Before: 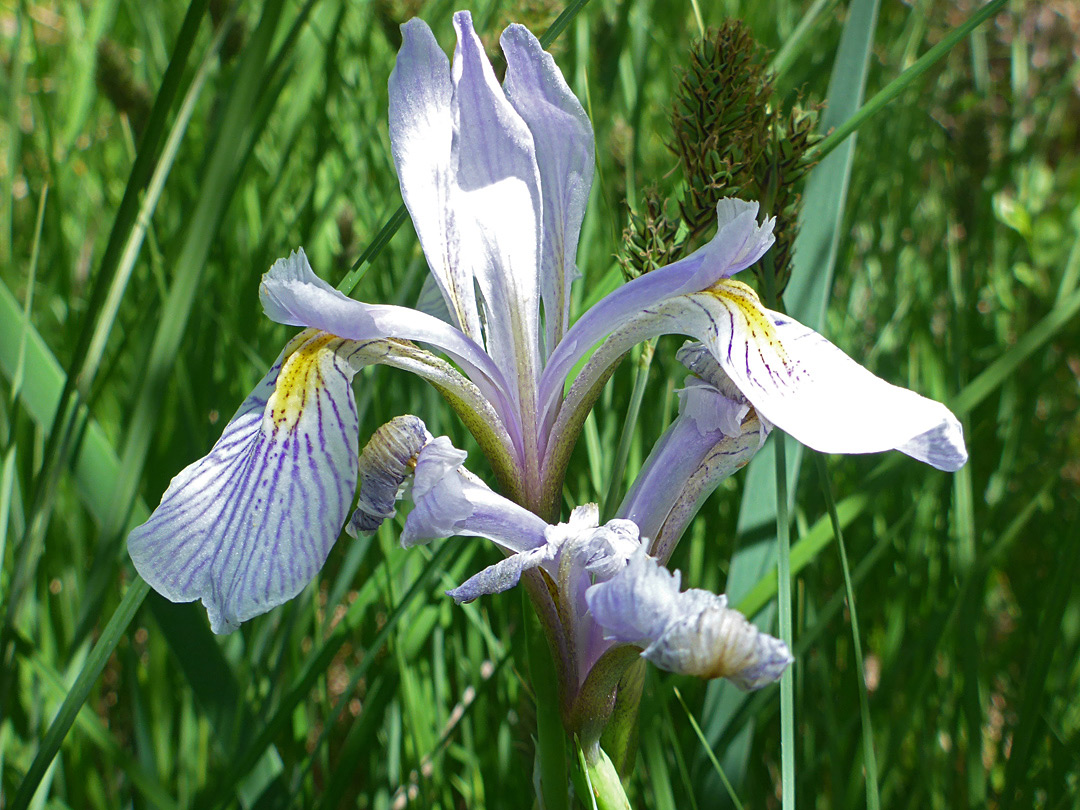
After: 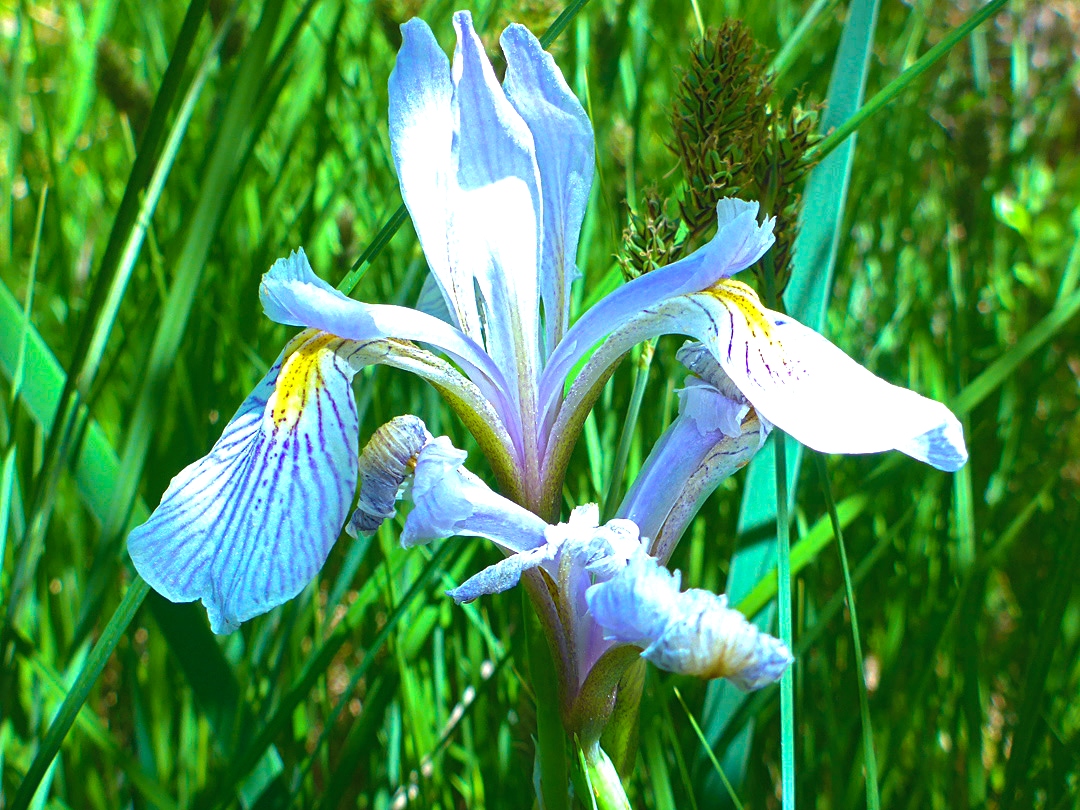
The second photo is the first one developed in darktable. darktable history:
color balance rgb: linear chroma grading › shadows -7.822%, linear chroma grading › global chroma 9.67%, perceptual saturation grading › global saturation 25.566%, global vibrance 32.159%
color correction: highlights a* -9.79, highlights b* -21
base curve: curves: ch0 [(0, 0) (0.74, 0.67) (1, 1)], preserve colors none
contrast brightness saturation: saturation -0.085
exposure: black level correction 0, exposure 0.895 EV, compensate exposure bias true, compensate highlight preservation false
